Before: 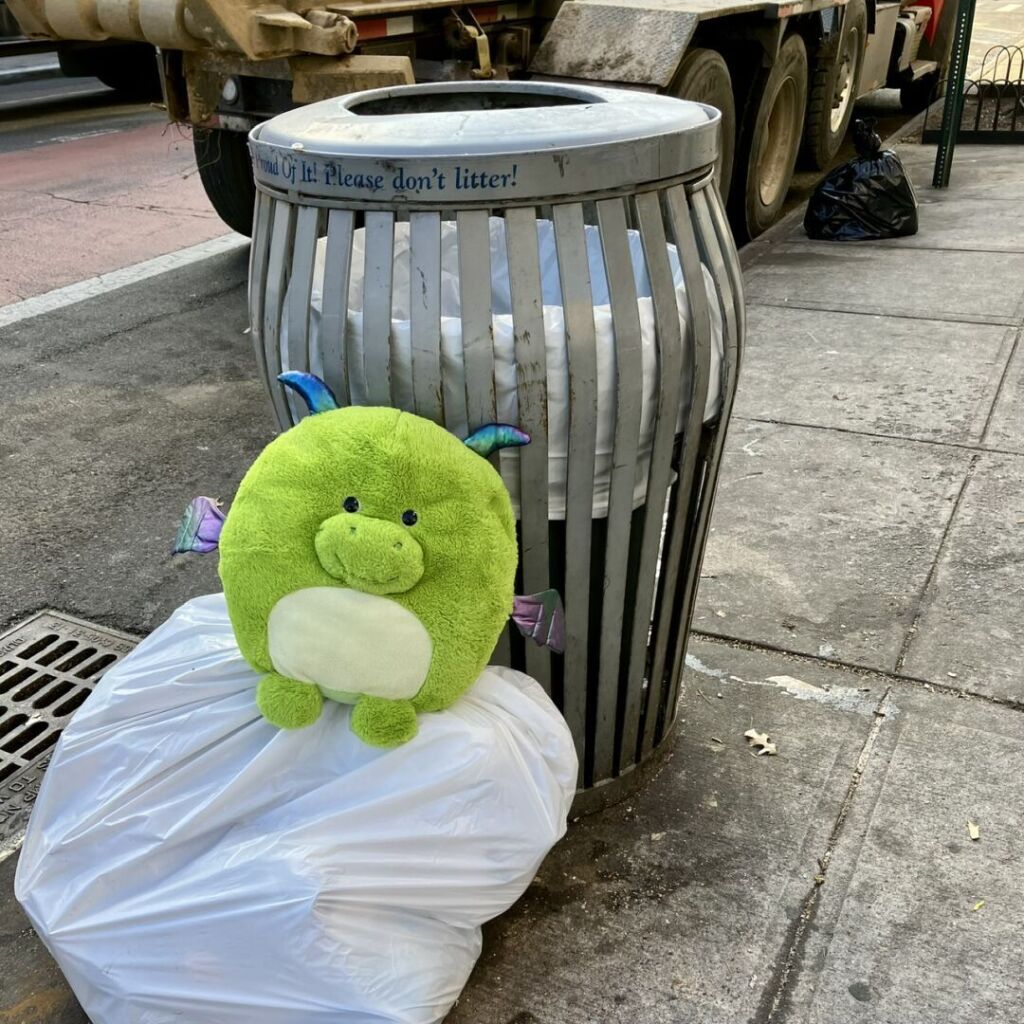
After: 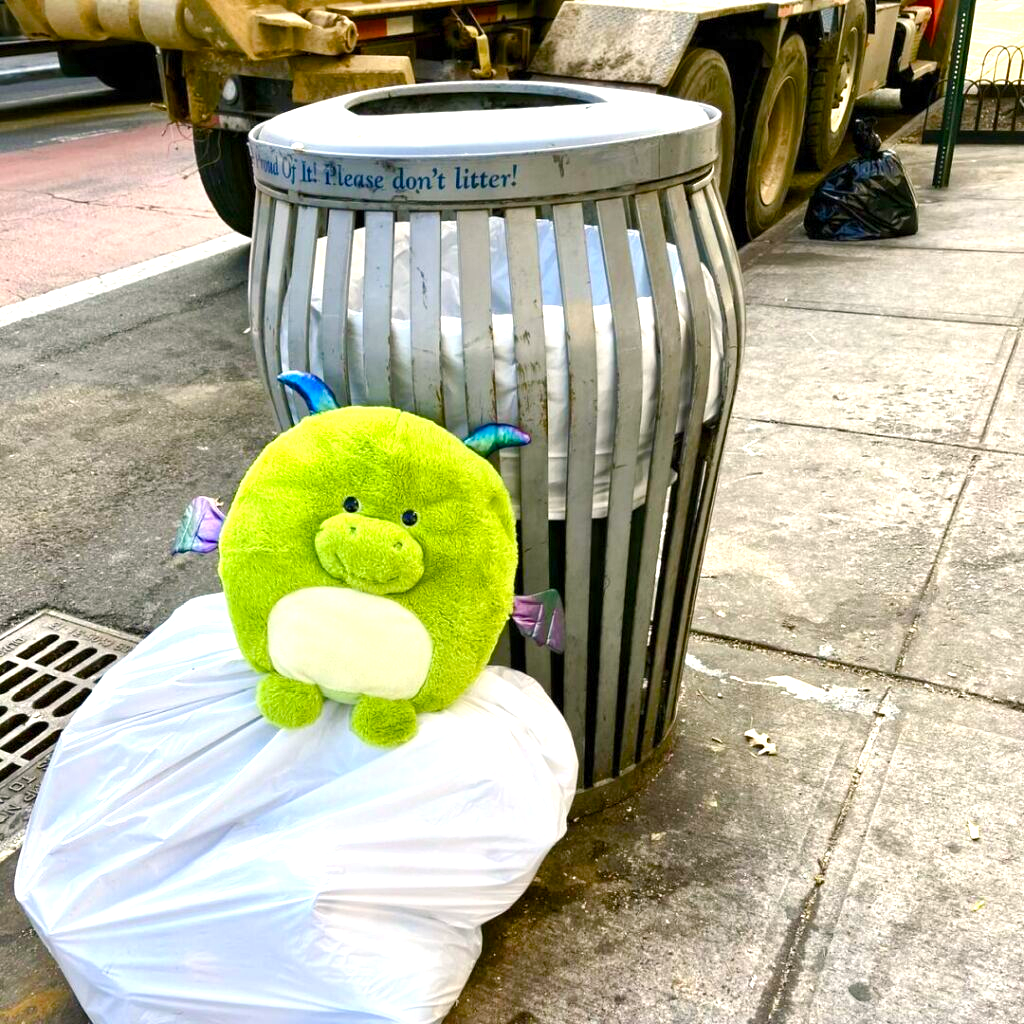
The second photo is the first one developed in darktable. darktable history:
exposure: exposure 0.918 EV, compensate highlight preservation false
tone curve: curves: ch0 [(0, 0) (0.003, 0.003) (0.011, 0.011) (0.025, 0.025) (0.044, 0.044) (0.069, 0.068) (0.1, 0.098) (0.136, 0.134) (0.177, 0.175) (0.224, 0.221) (0.277, 0.273) (0.335, 0.331) (0.399, 0.394) (0.468, 0.462) (0.543, 0.543) (0.623, 0.623) (0.709, 0.709) (0.801, 0.801) (0.898, 0.898) (1, 1)], preserve colors none
color balance rgb: highlights gain › chroma 1.089%, highlights gain › hue 60.13°, perceptual saturation grading › global saturation 34.801%, perceptual saturation grading › highlights -25.334%, perceptual saturation grading › shadows 49.394%, global vibrance 20%
